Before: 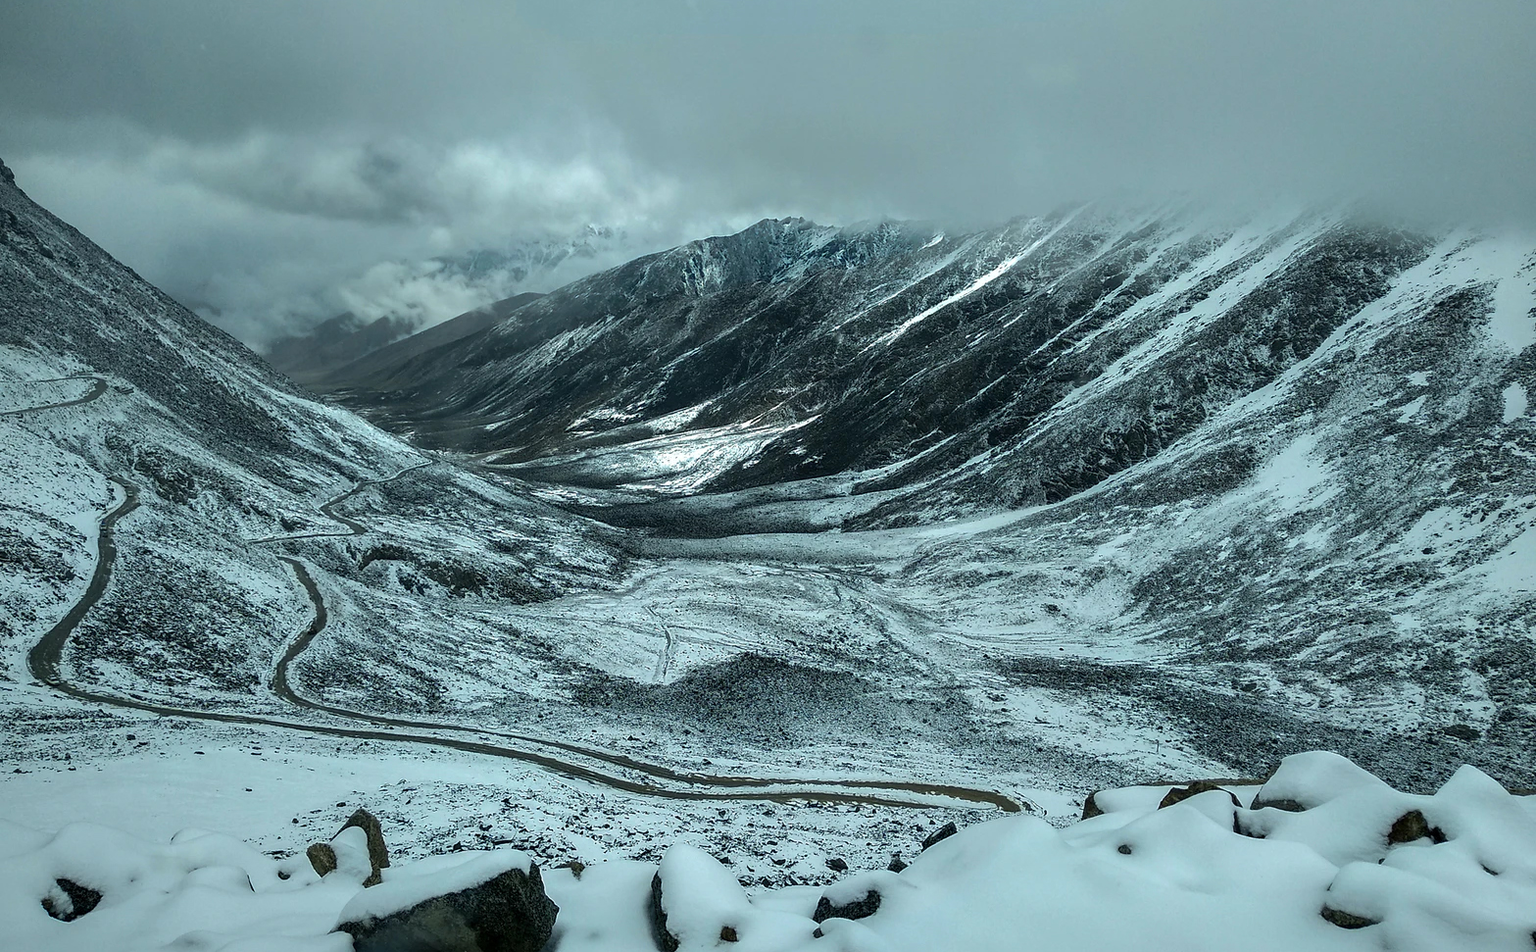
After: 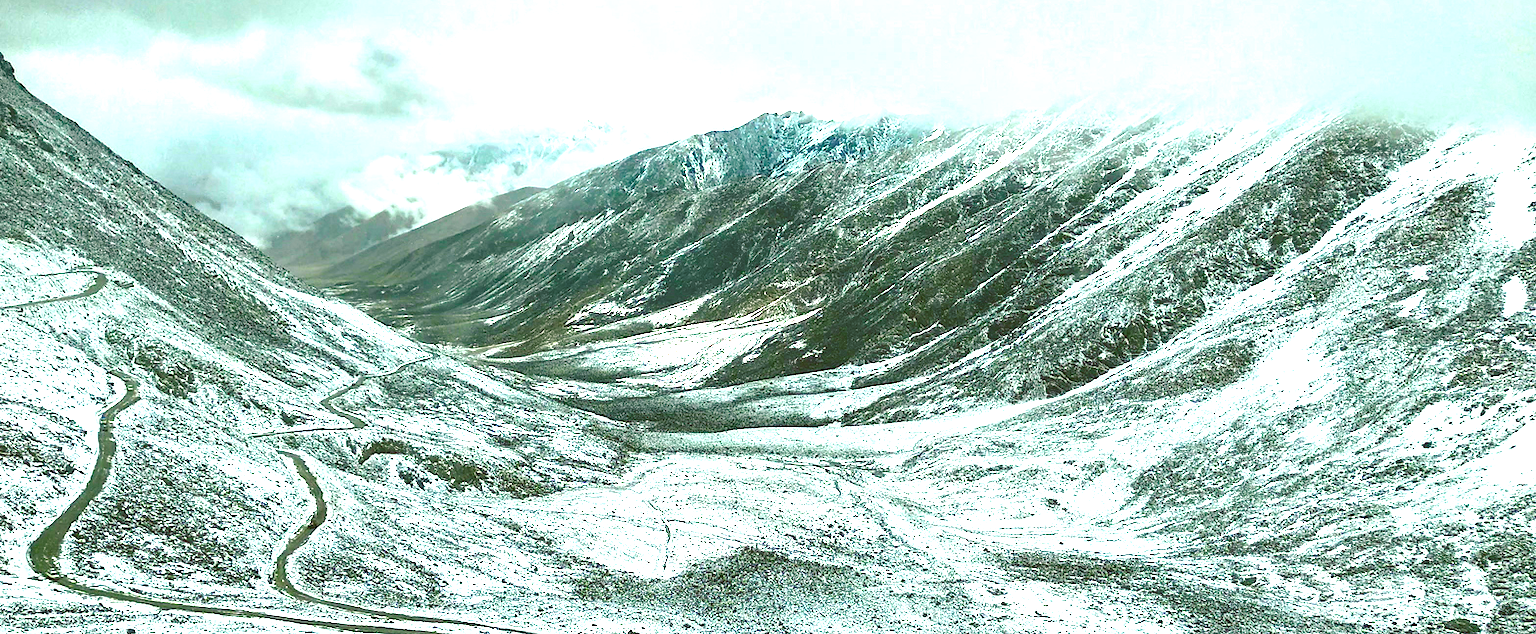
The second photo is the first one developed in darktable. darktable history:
tone equalizer: edges refinement/feathering 500, mask exposure compensation -1.57 EV, preserve details no
haze removal: compatibility mode true, adaptive false
color balance rgb: global offset › luminance 1.973%, perceptual saturation grading › global saturation 34.871%, perceptual saturation grading › highlights -25.499%, perceptual saturation grading › shadows 49.948%, global vibrance 44.495%
crop: top 11.179%, bottom 22.156%
color correction: highlights a* 8.75, highlights b* 14.99, shadows a* -0.506, shadows b* 25.87
exposure: black level correction 0, exposure 1.996 EV, compensate highlight preservation false
